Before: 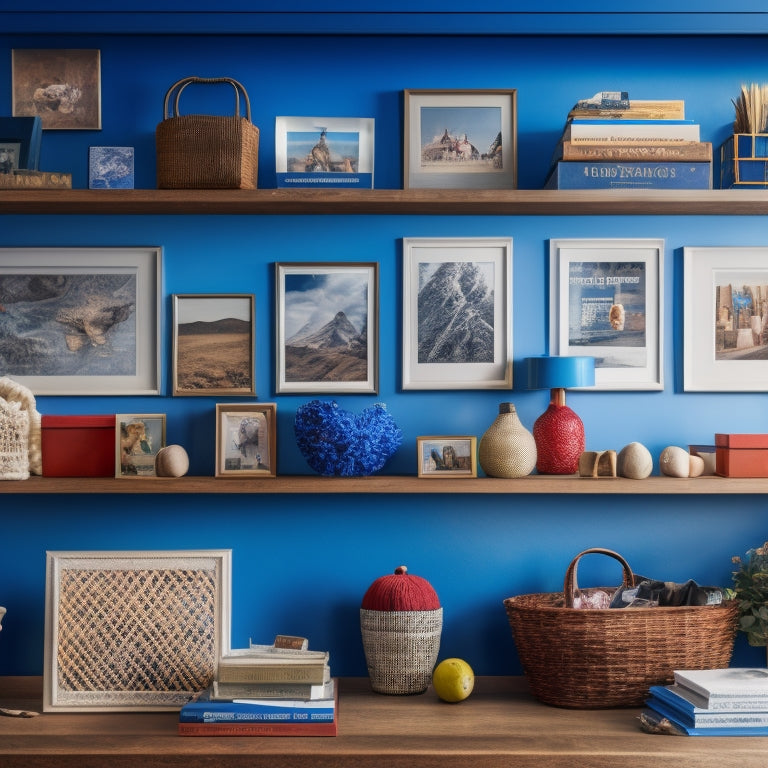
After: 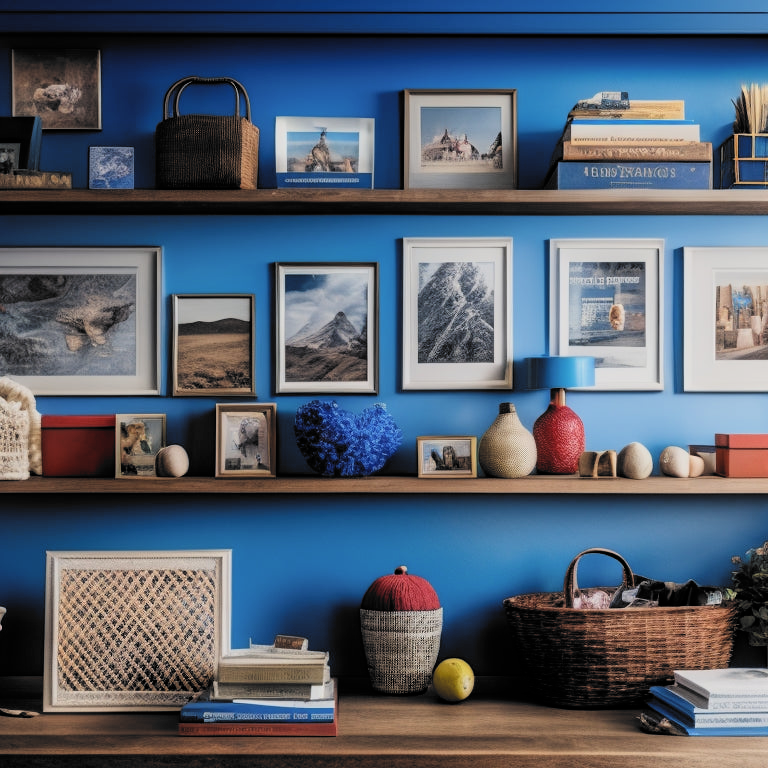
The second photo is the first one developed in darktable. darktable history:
filmic rgb: black relative exposure -5.02 EV, white relative exposure 3.52 EV, hardness 3.18, contrast 1.301, highlights saturation mix -49.74%, color science v6 (2022), iterations of high-quality reconstruction 0
contrast brightness saturation: contrast 0.015, saturation -0.048
